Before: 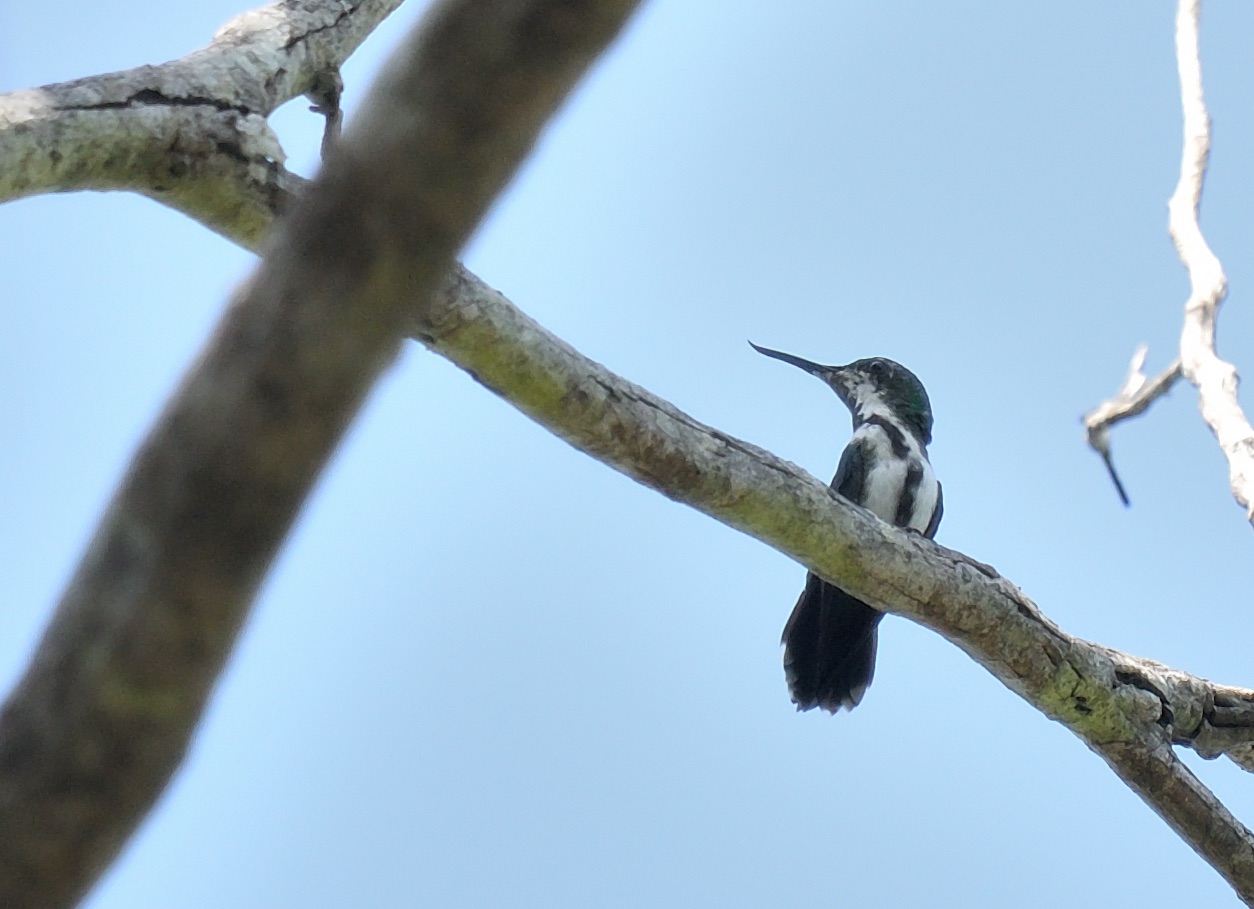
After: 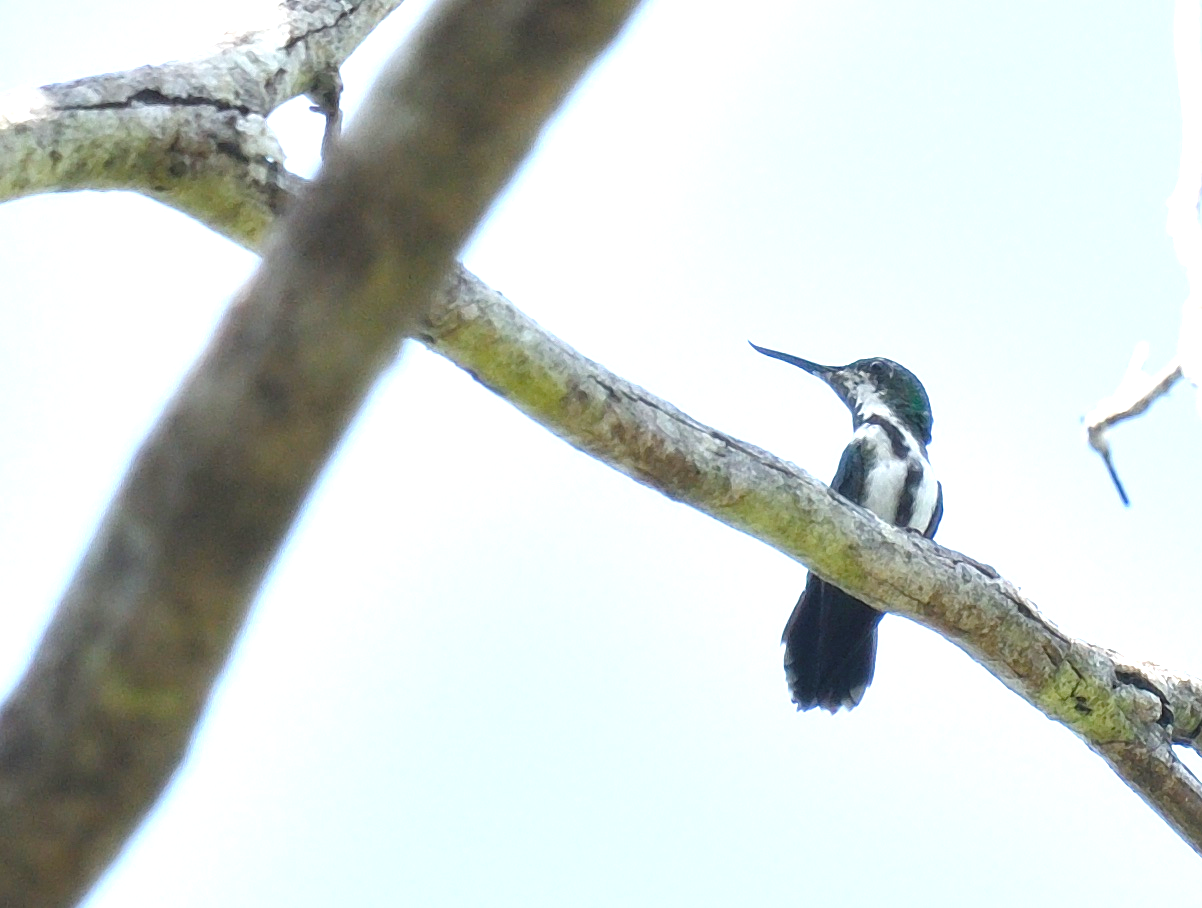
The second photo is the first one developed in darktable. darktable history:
color balance rgb: perceptual saturation grading › global saturation 20%, perceptual saturation grading › highlights -24.934%, perceptual saturation grading › shadows 49.832%
crop: right 4.115%, bottom 0.021%
exposure: black level correction -0.005, exposure 1.005 EV, compensate exposure bias true, compensate highlight preservation false
